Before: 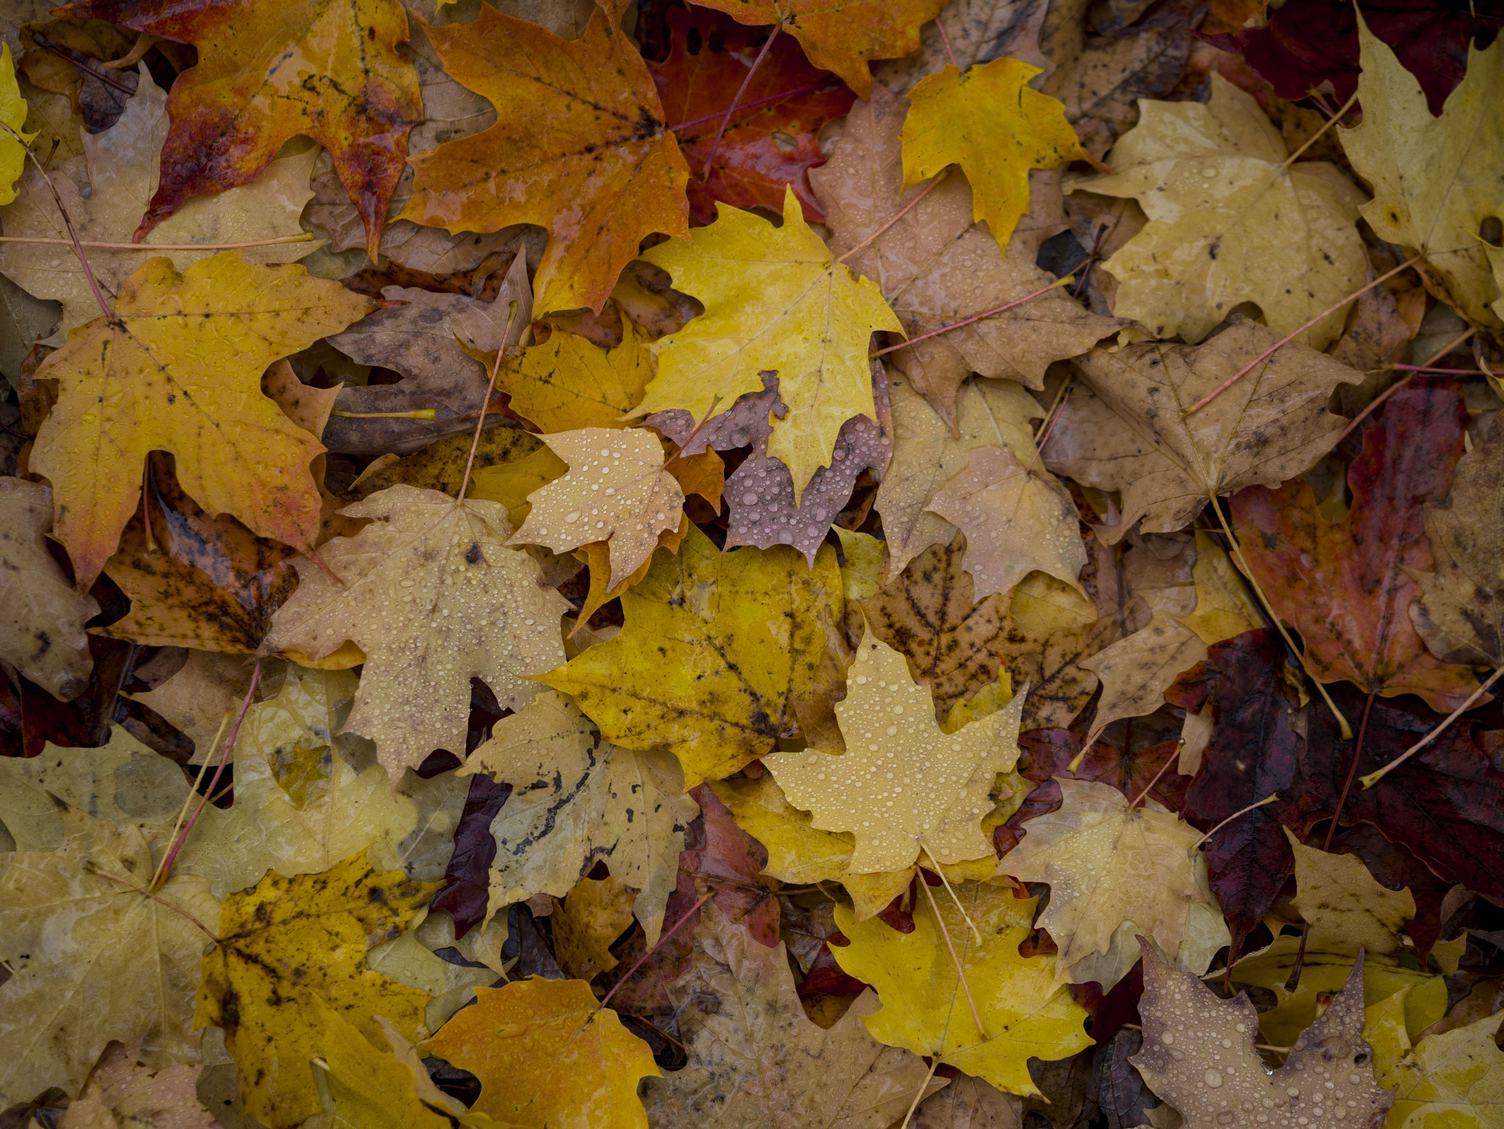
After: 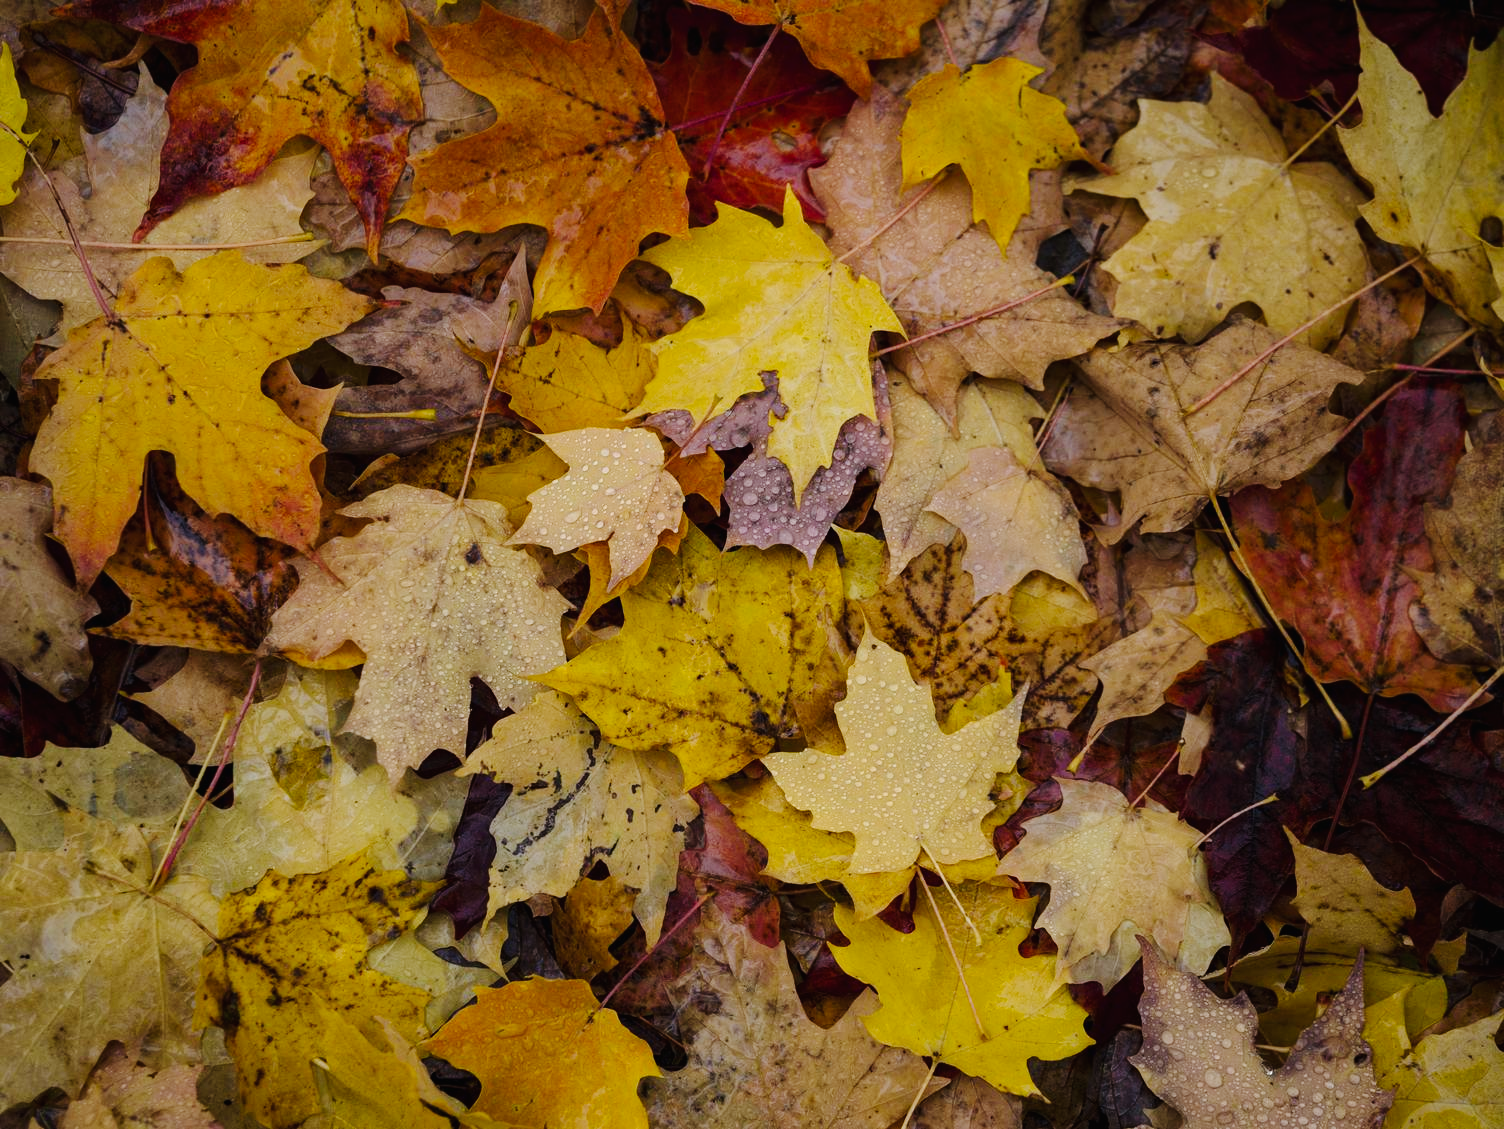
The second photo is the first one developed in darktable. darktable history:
tone curve: curves: ch0 [(0, 0.01) (0.097, 0.07) (0.204, 0.173) (0.447, 0.517) (0.539, 0.624) (0.733, 0.791) (0.879, 0.898) (1, 0.98)]; ch1 [(0, 0) (0.393, 0.415) (0.447, 0.448) (0.485, 0.494) (0.523, 0.509) (0.545, 0.544) (0.574, 0.578) (0.648, 0.674) (1, 1)]; ch2 [(0, 0) (0.369, 0.388) (0.449, 0.431) (0.499, 0.5) (0.521, 0.517) (0.53, 0.54) (0.564, 0.569) (0.674, 0.735) (1, 1)], preserve colors none
